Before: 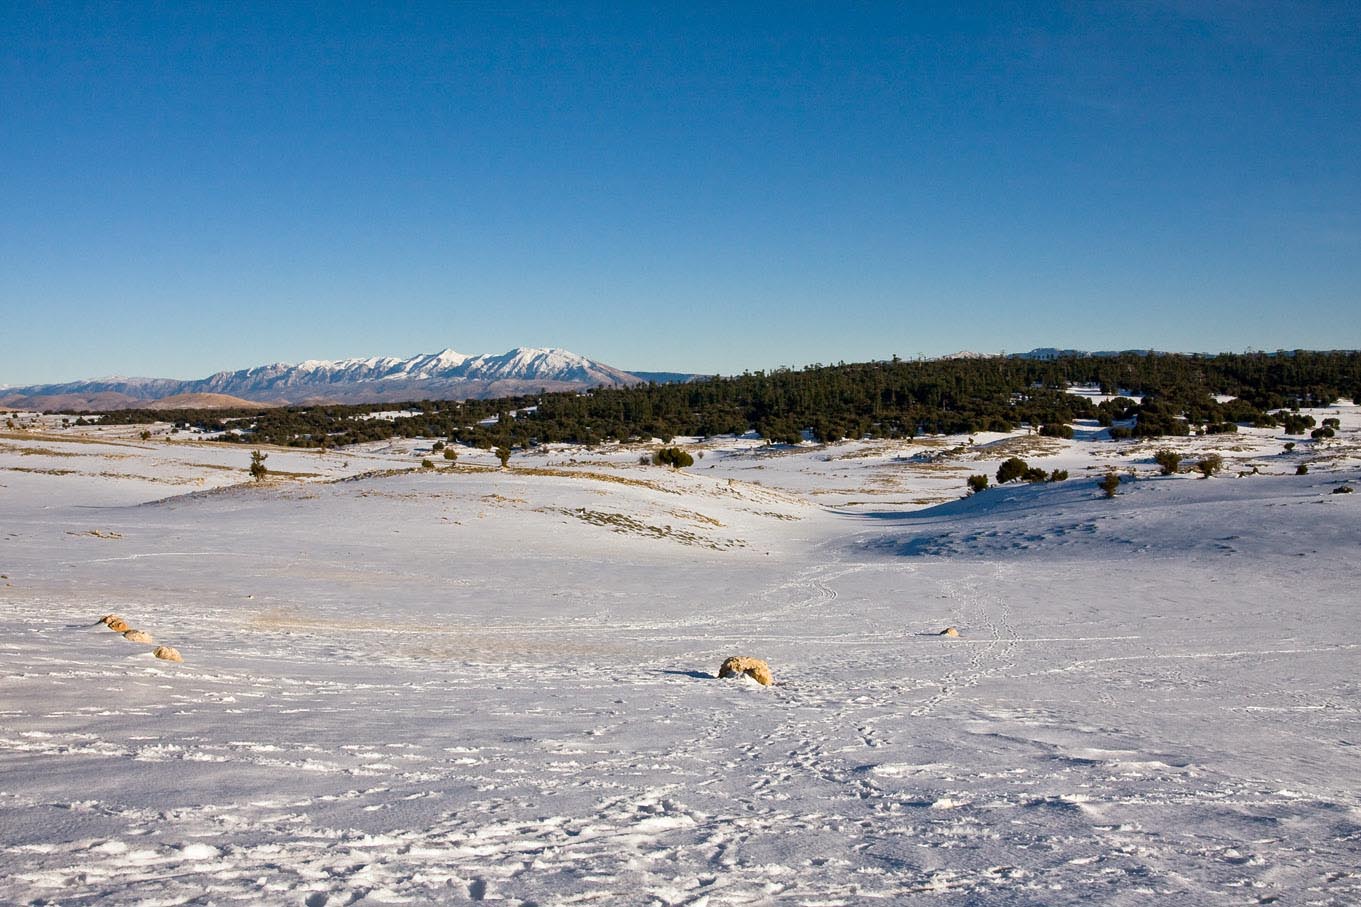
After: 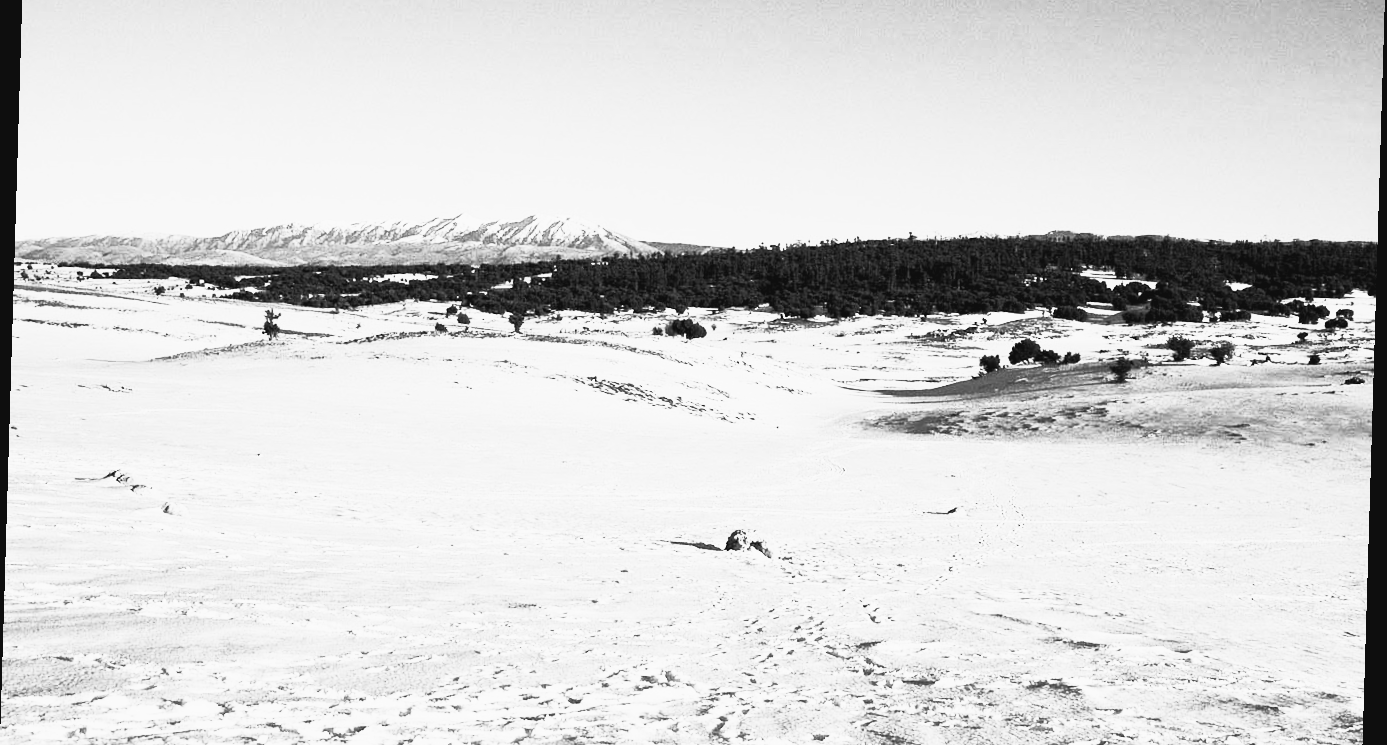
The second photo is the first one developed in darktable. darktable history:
color calibration: output gray [0.21, 0.42, 0.37, 0], gray › normalize channels true, illuminant same as pipeline (D50), adaptation XYZ, x 0.346, y 0.359, gamut compression 0
monochrome: a 16.06, b 15.48, size 1
rotate and perspective: rotation 1.72°, automatic cropping off
filmic rgb: black relative exposure -7.65 EV, white relative exposure 4.56 EV, hardness 3.61
contrast brightness saturation: contrast 1, brightness 1, saturation 1
crop and rotate: top 15.774%, bottom 5.506%
